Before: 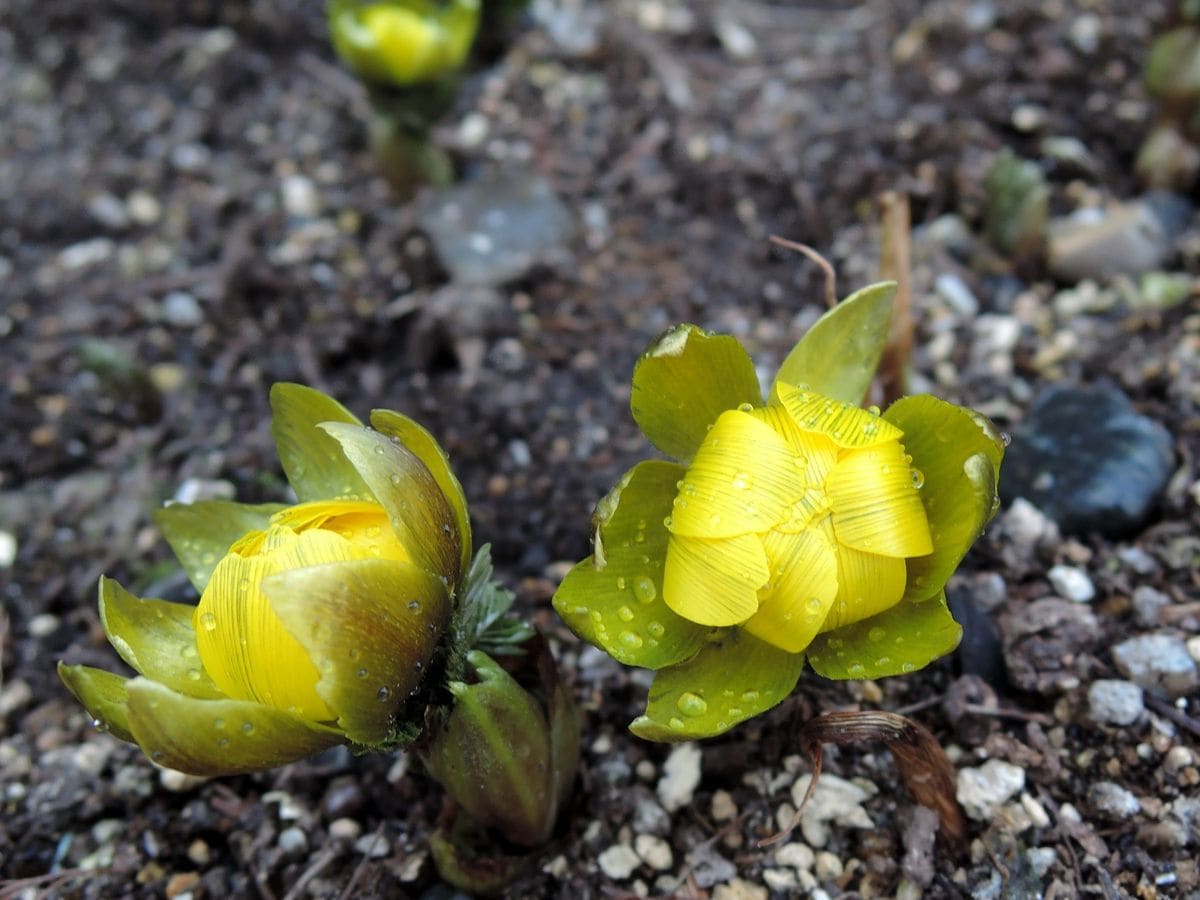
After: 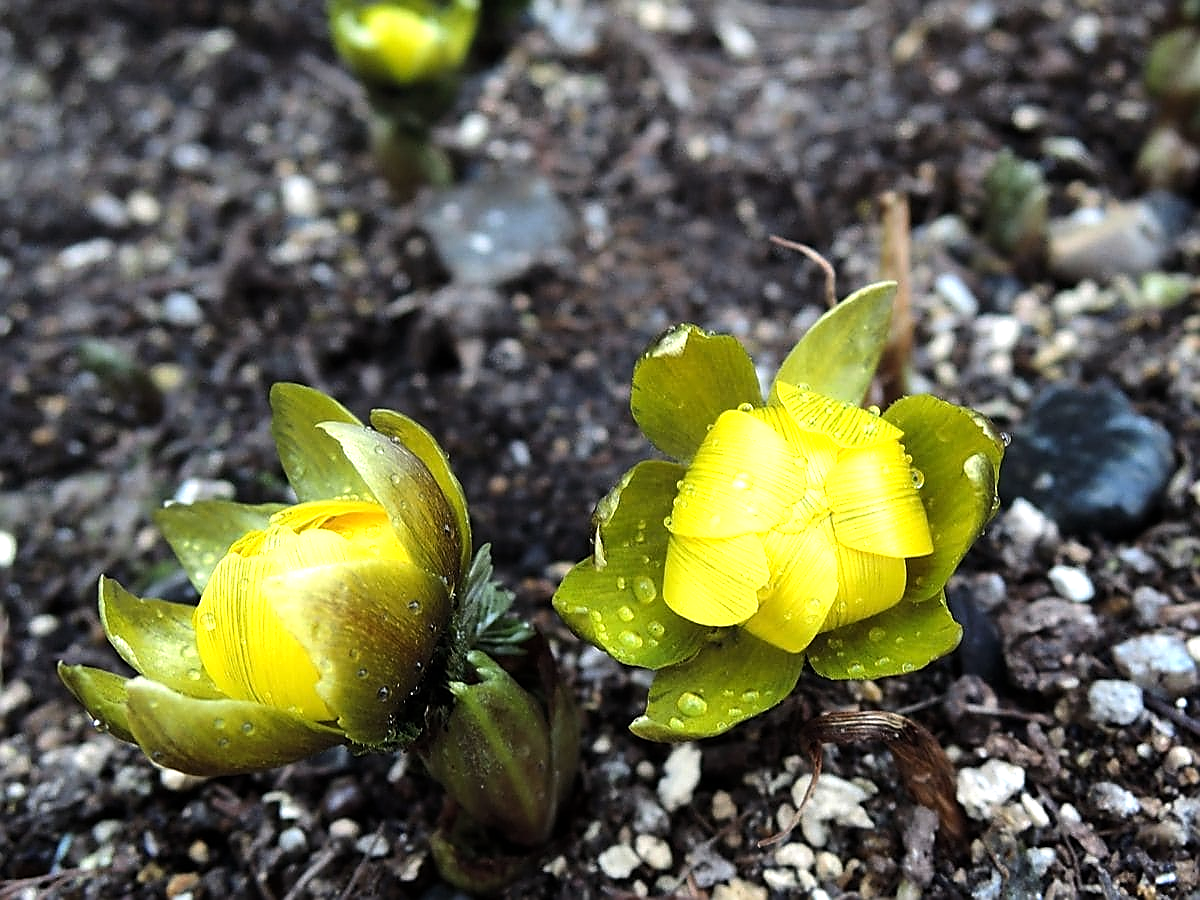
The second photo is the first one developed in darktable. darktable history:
tone equalizer: -8 EV -0.748 EV, -7 EV -0.67 EV, -6 EV -0.627 EV, -5 EV -0.405 EV, -3 EV 0.369 EV, -2 EV 0.6 EV, -1 EV 0.687 EV, +0 EV 0.72 EV, edges refinement/feathering 500, mask exposure compensation -1.57 EV, preserve details no
sharpen: radius 1.401, amount 1.233, threshold 0.733
